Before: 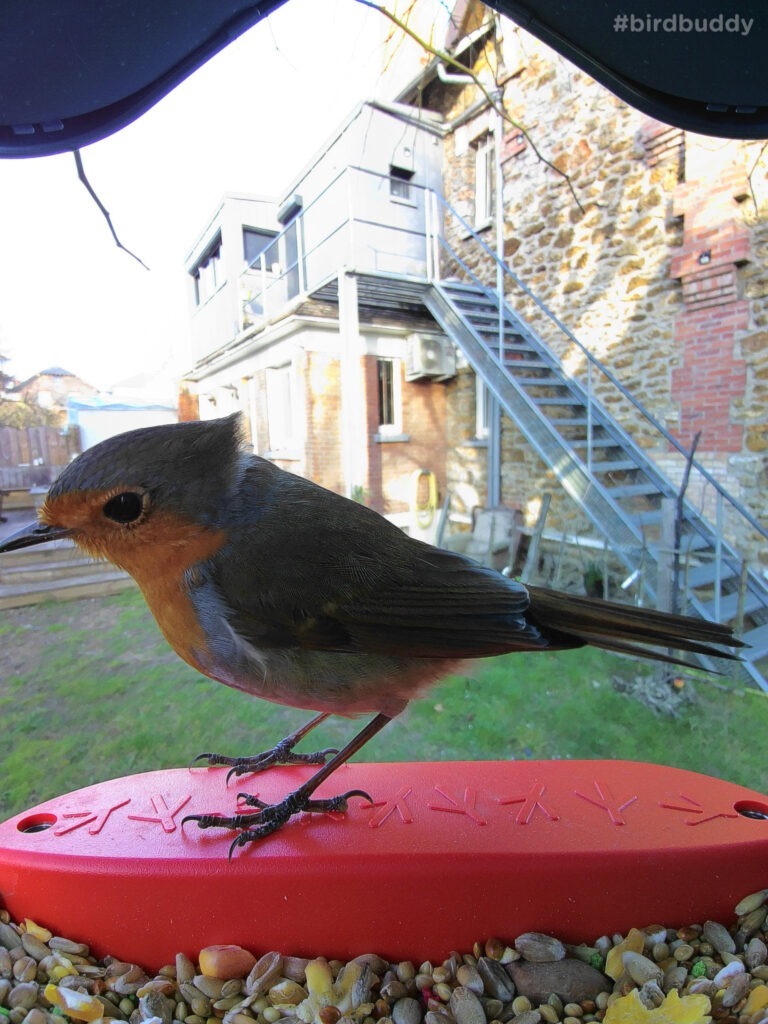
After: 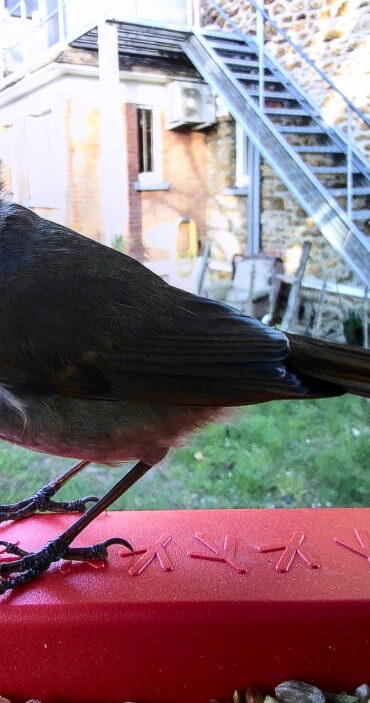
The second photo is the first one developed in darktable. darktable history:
contrast brightness saturation: contrast 0.39, brightness 0.1
local contrast: highlights 25%, detail 130%
crop: left 31.379%, top 24.658%, right 20.326%, bottom 6.628%
white balance: red 1.004, blue 1.096
